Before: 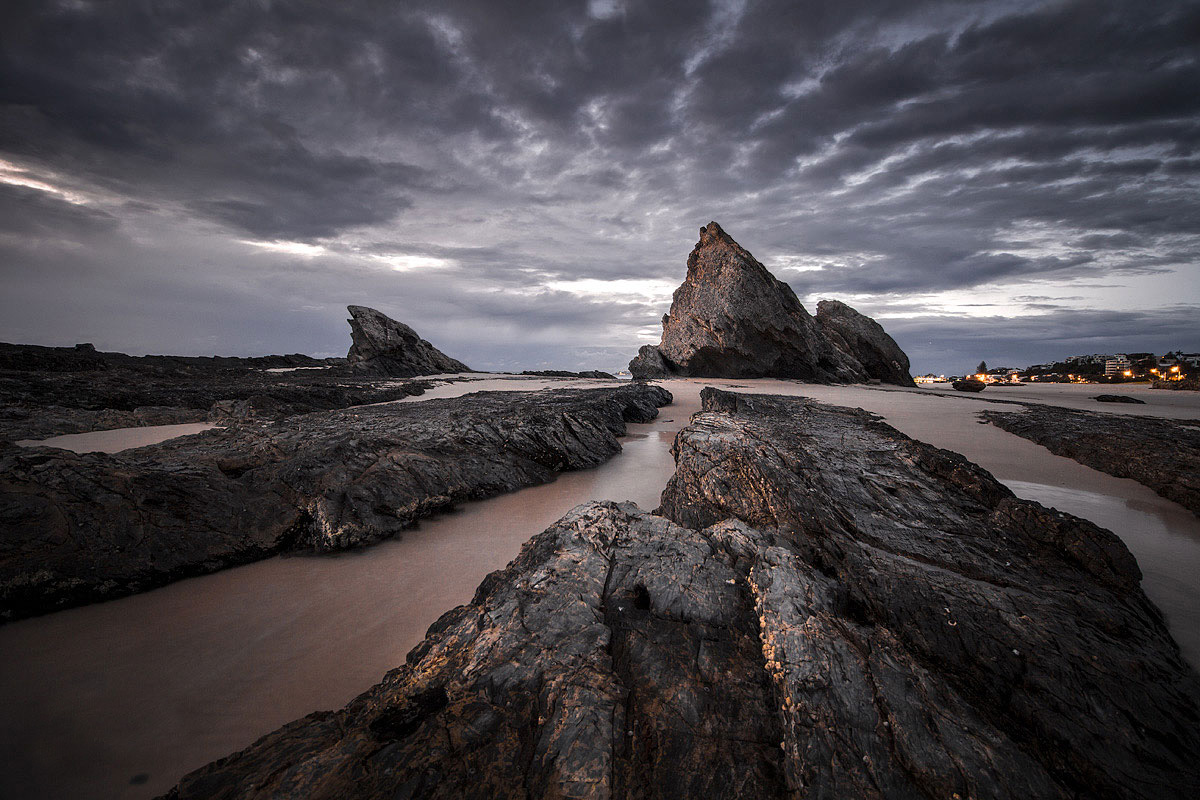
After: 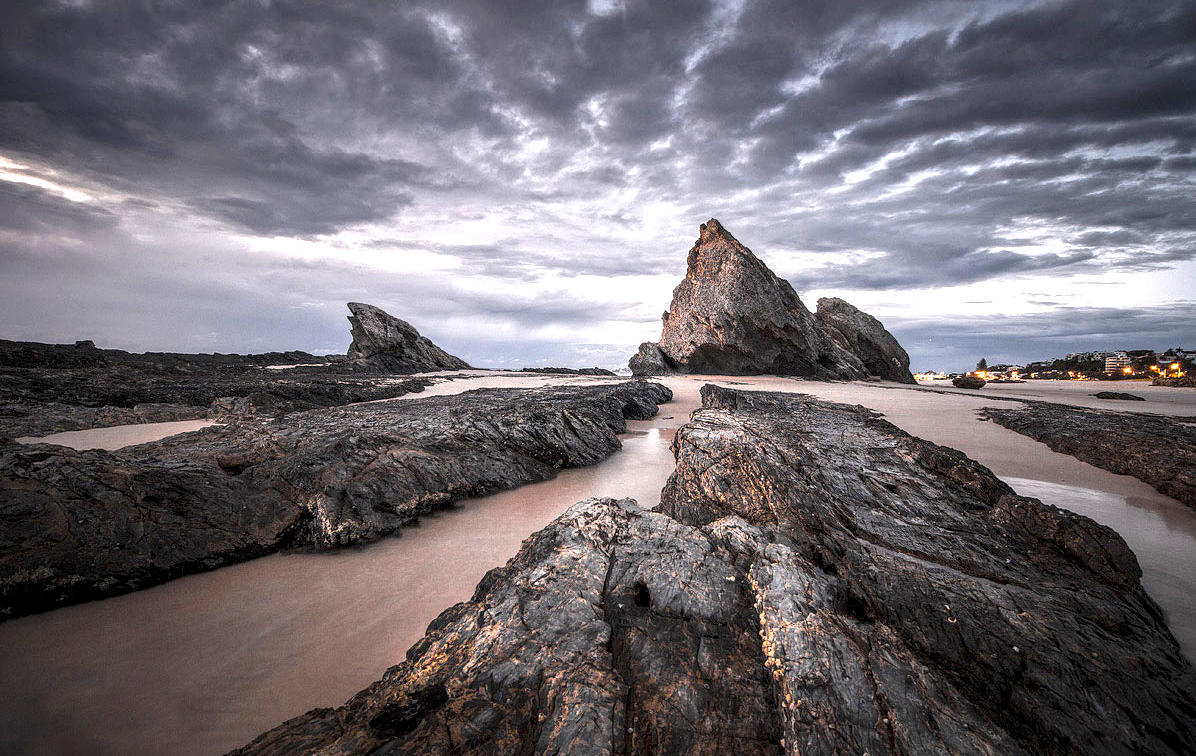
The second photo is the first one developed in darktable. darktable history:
crop: top 0.448%, right 0.264%, bottom 5.045%
local contrast: on, module defaults
exposure: exposure 1.089 EV, compensate highlight preservation false
